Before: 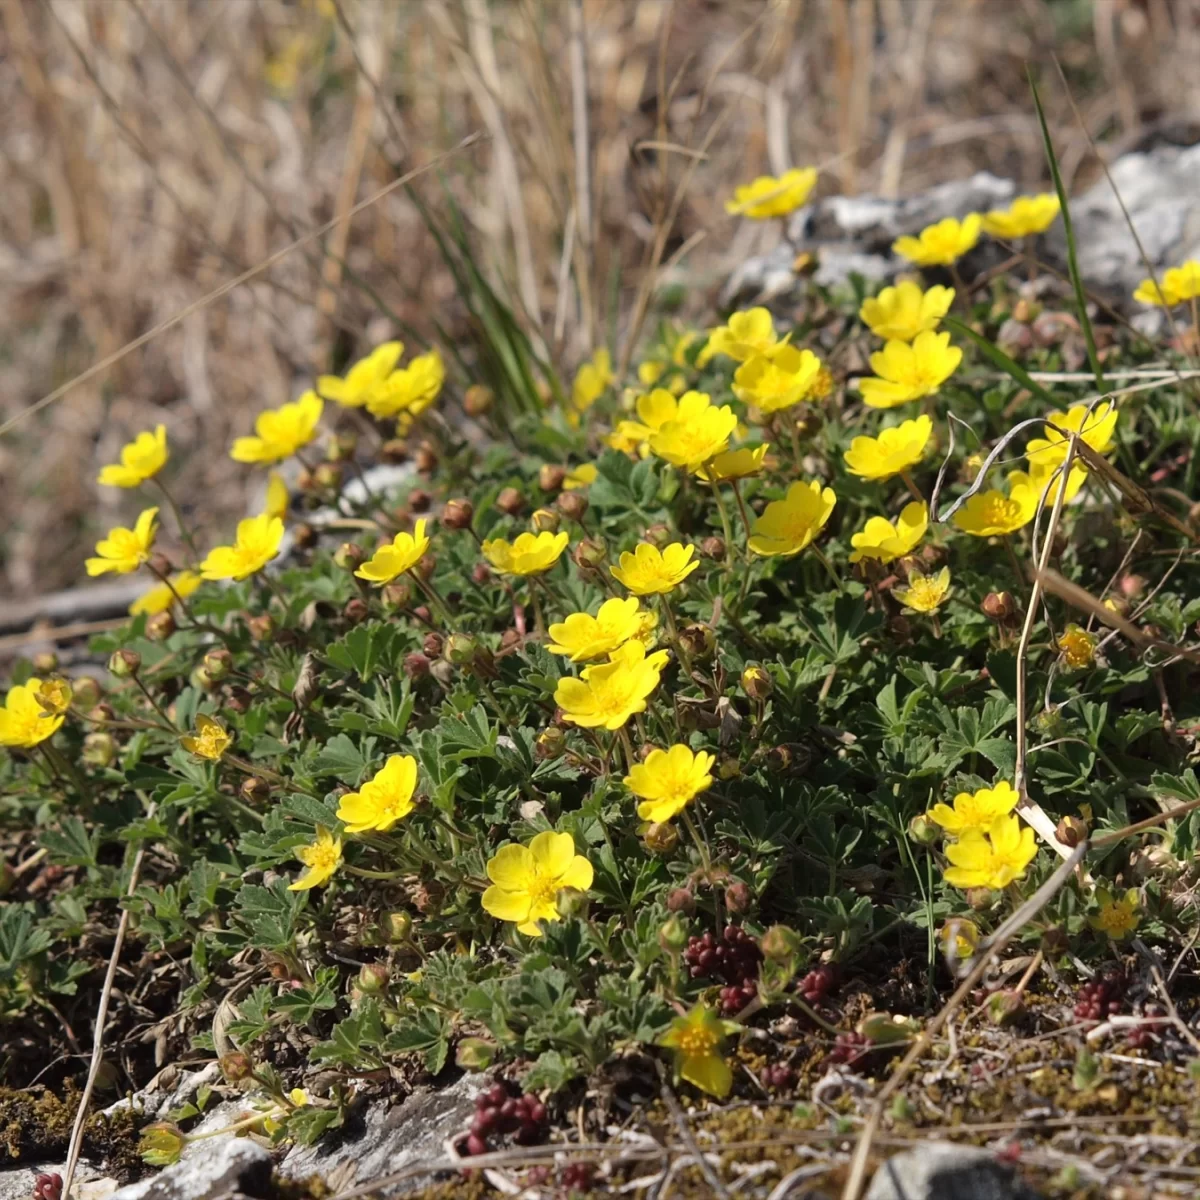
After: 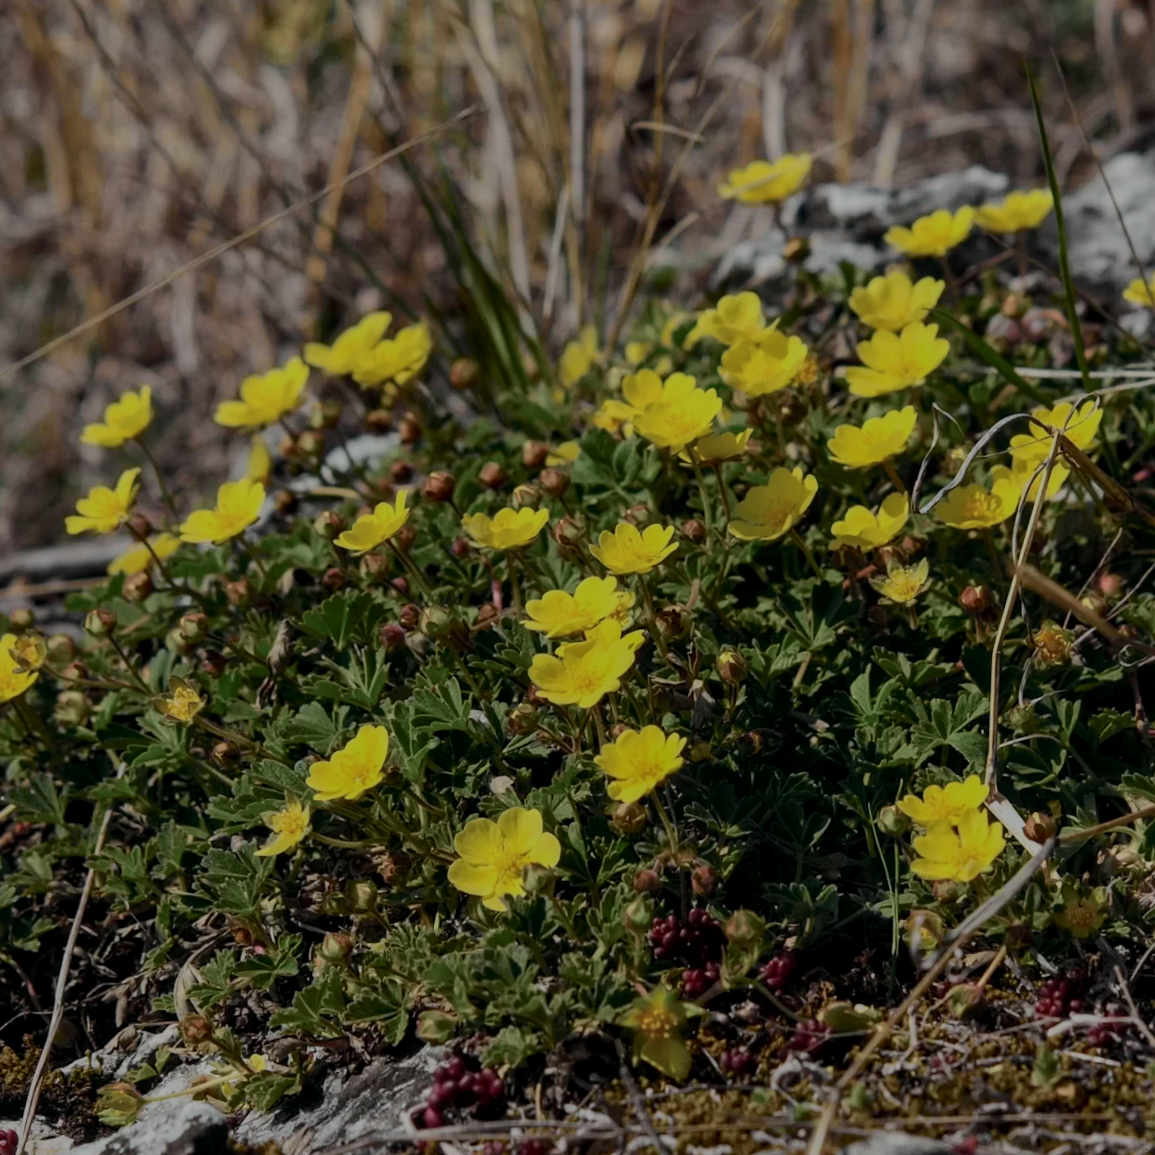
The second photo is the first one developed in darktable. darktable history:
shadows and highlights: shadows 25.19, highlights -24
local contrast: on, module defaults
tone curve: curves: ch0 [(0, 0.003) (0.211, 0.174) (0.482, 0.519) (0.843, 0.821) (0.992, 0.971)]; ch1 [(0, 0) (0.276, 0.206) (0.393, 0.364) (0.482, 0.477) (0.506, 0.5) (0.523, 0.523) (0.572, 0.592) (0.635, 0.665) (0.695, 0.759) (1, 1)]; ch2 [(0, 0) (0.438, 0.456) (0.498, 0.497) (0.536, 0.527) (0.562, 0.584) (0.619, 0.602) (0.698, 0.698) (1, 1)], color space Lab, independent channels, preserve colors none
exposure: exposure -1.392 EV, compensate exposure bias true, compensate highlight preservation false
crop and rotate: angle -2.25°
